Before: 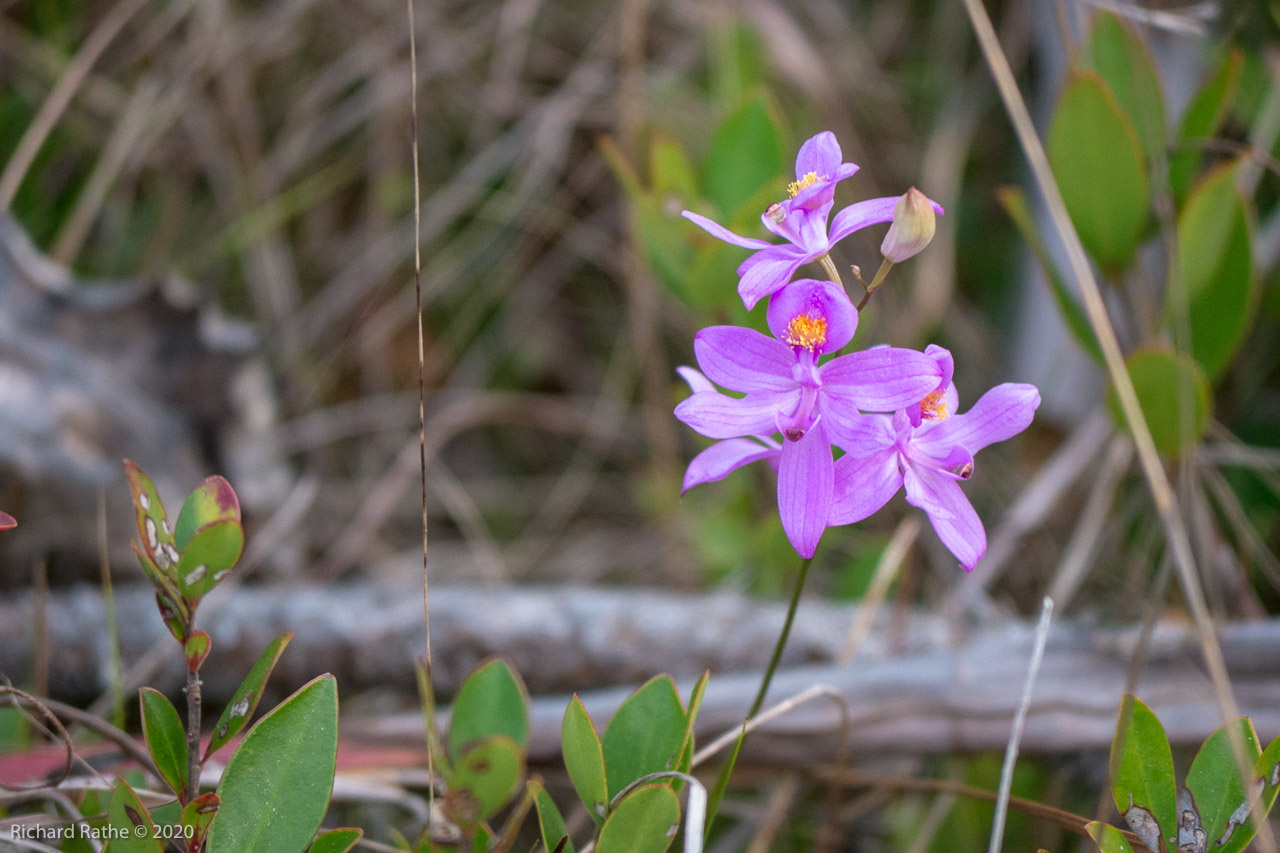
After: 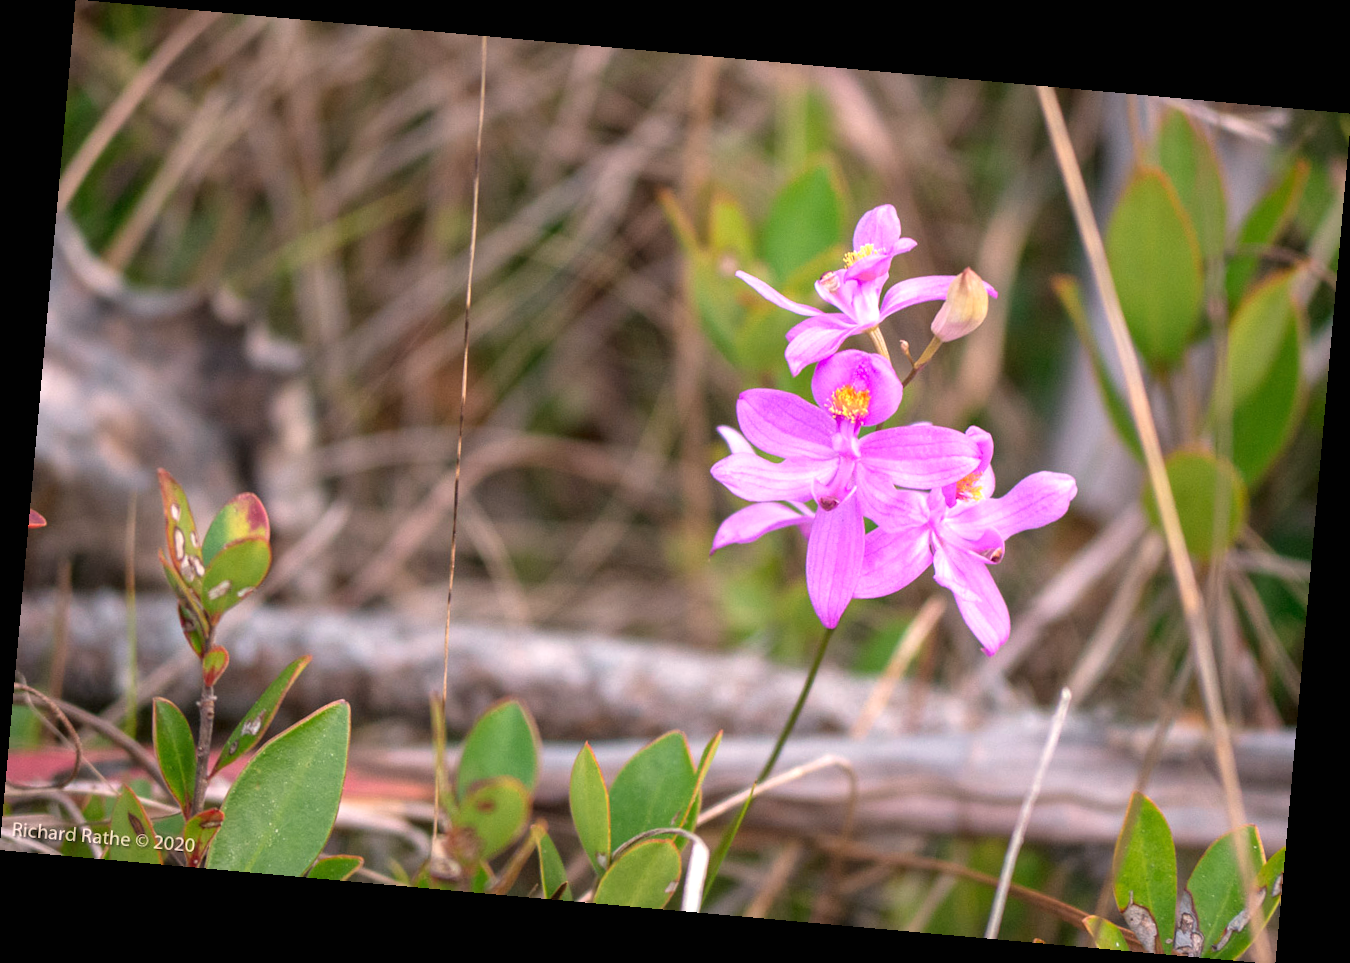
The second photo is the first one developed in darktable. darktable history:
rotate and perspective: rotation 5.12°, automatic cropping off
white balance: red 1.127, blue 0.943
exposure: black level correction 0, exposure 0.5 EV, compensate highlight preservation false
